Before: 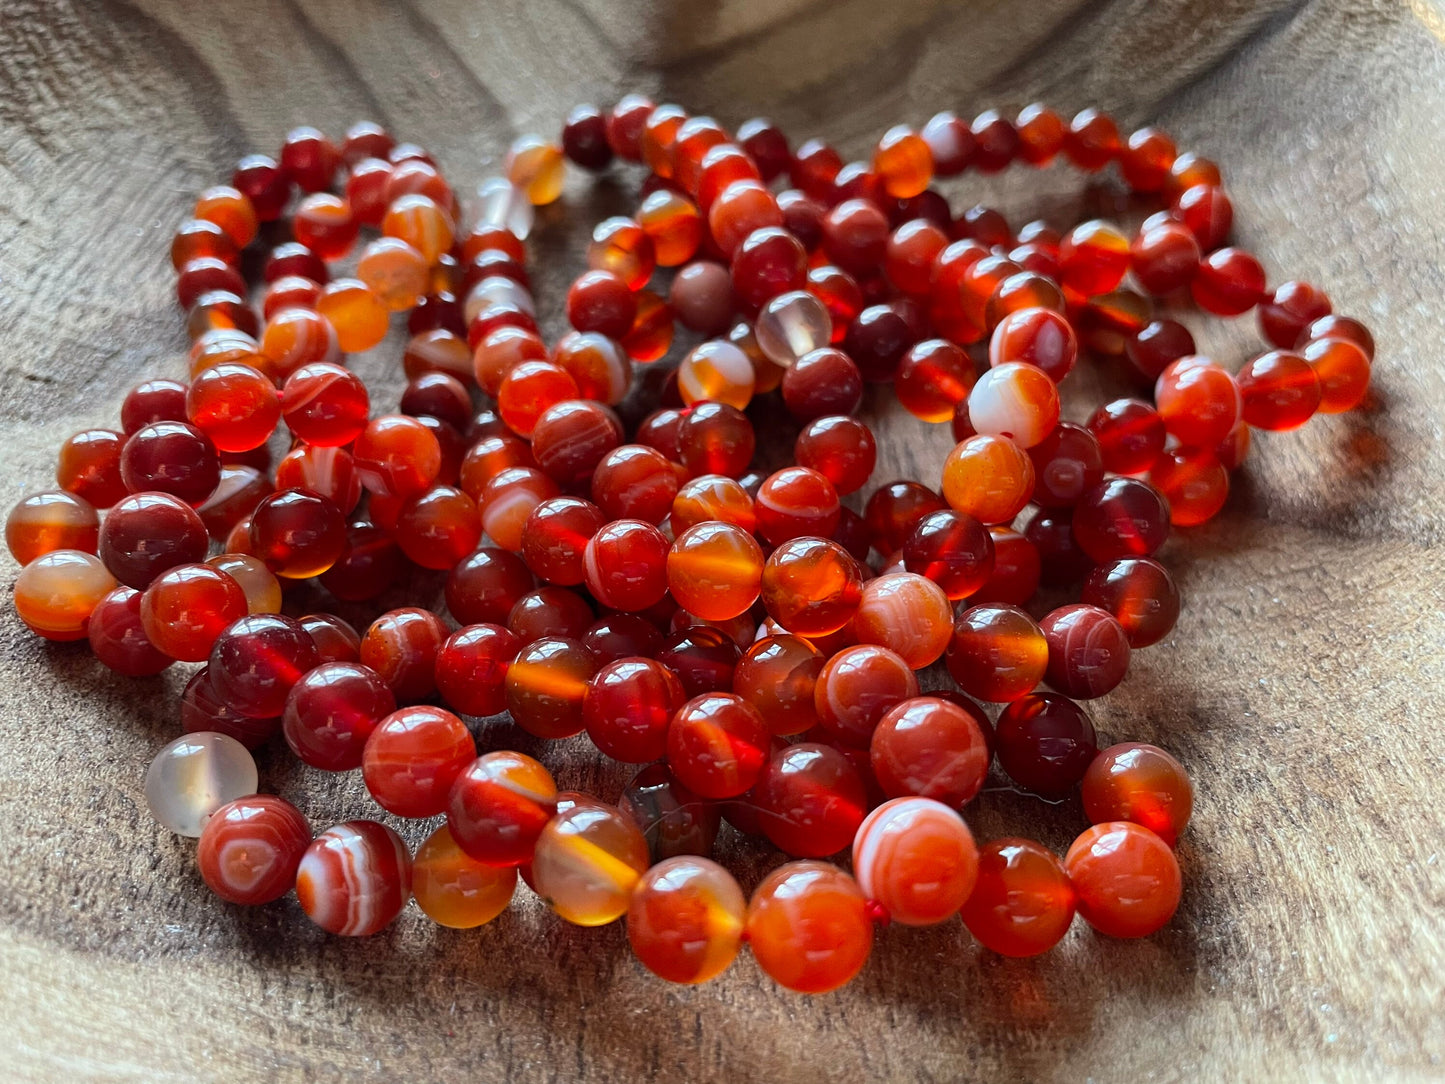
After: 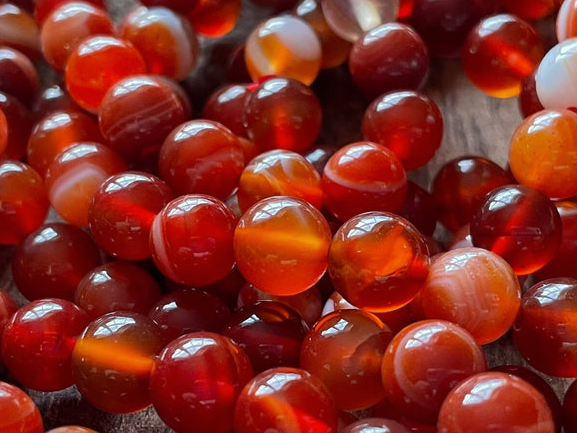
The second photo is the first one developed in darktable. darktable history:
shadows and highlights: shadows 10, white point adjustment 1, highlights -40
base curve: curves: ch0 [(0, 0) (0.74, 0.67) (1, 1)]
crop: left 30%, top 30%, right 30%, bottom 30%
